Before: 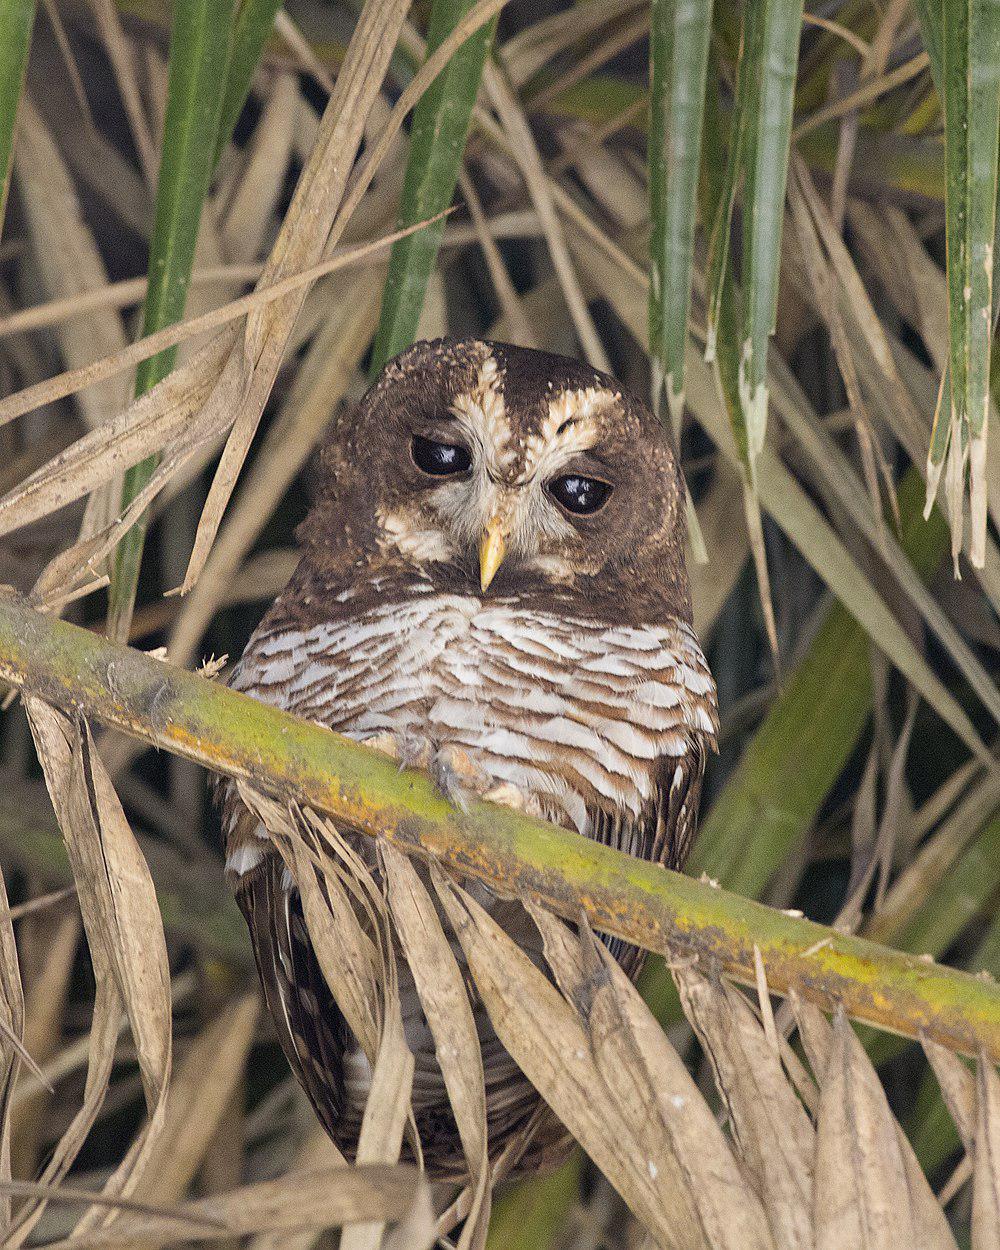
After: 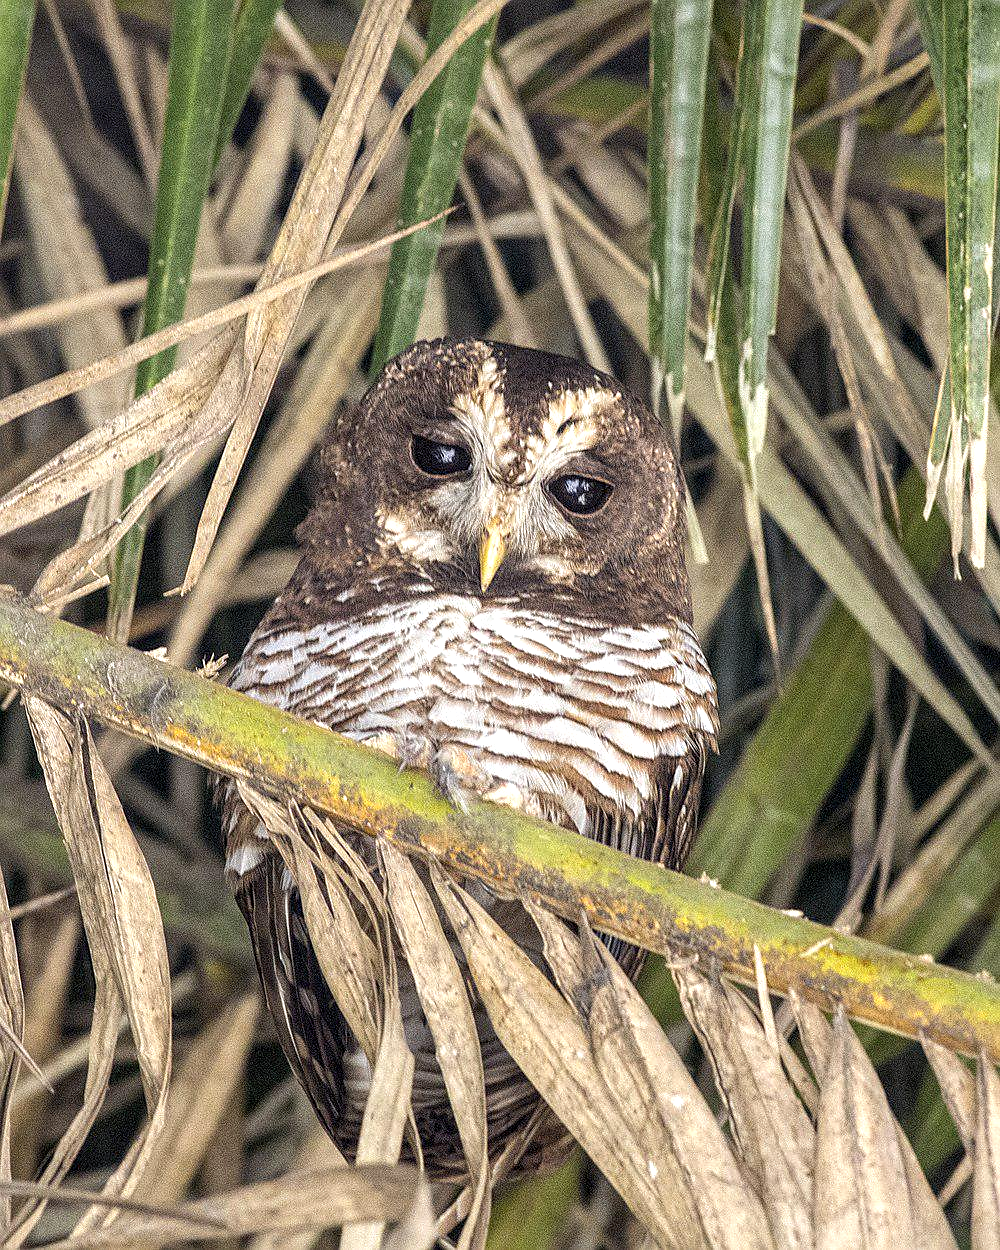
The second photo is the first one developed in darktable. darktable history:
white balance: red 0.986, blue 1.01
exposure: black level correction 0, exposure 0.5 EV, compensate highlight preservation false
vignetting: fall-off start 116.67%, fall-off radius 59.26%, brightness -0.31, saturation -0.056
local contrast: highlights 25%, detail 150%
sharpen: radius 1.458, amount 0.398, threshold 1.271
